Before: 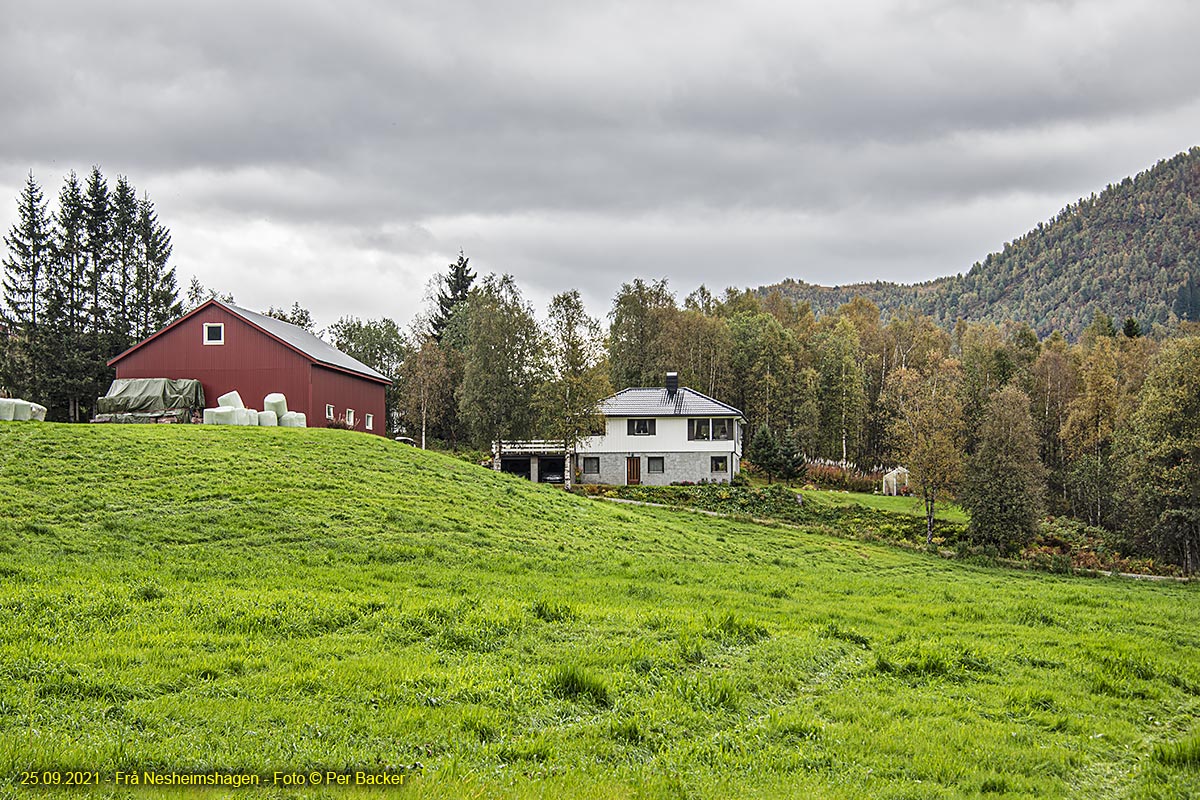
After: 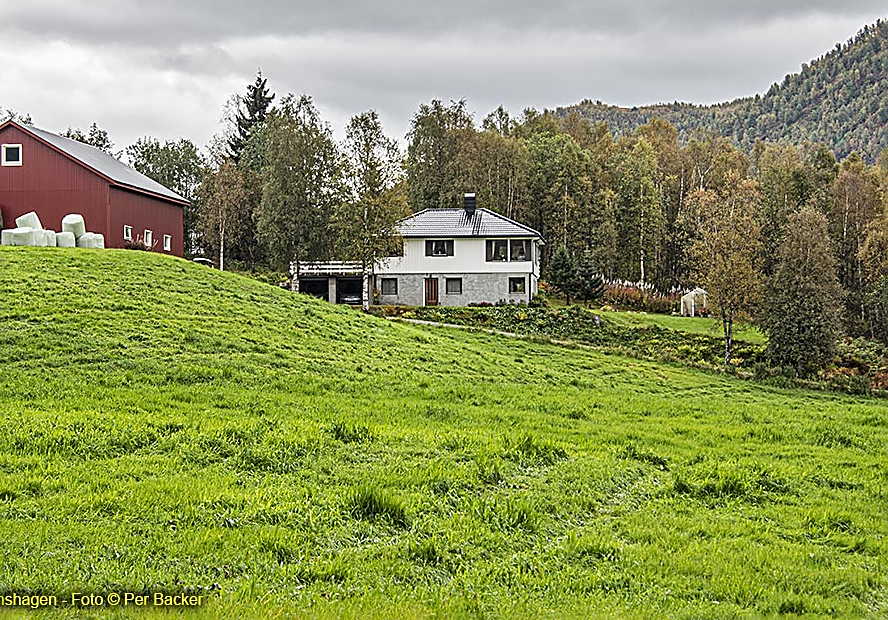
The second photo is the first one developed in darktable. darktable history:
crop: left 16.845%, top 22.497%, right 9.073%
sharpen: on, module defaults
